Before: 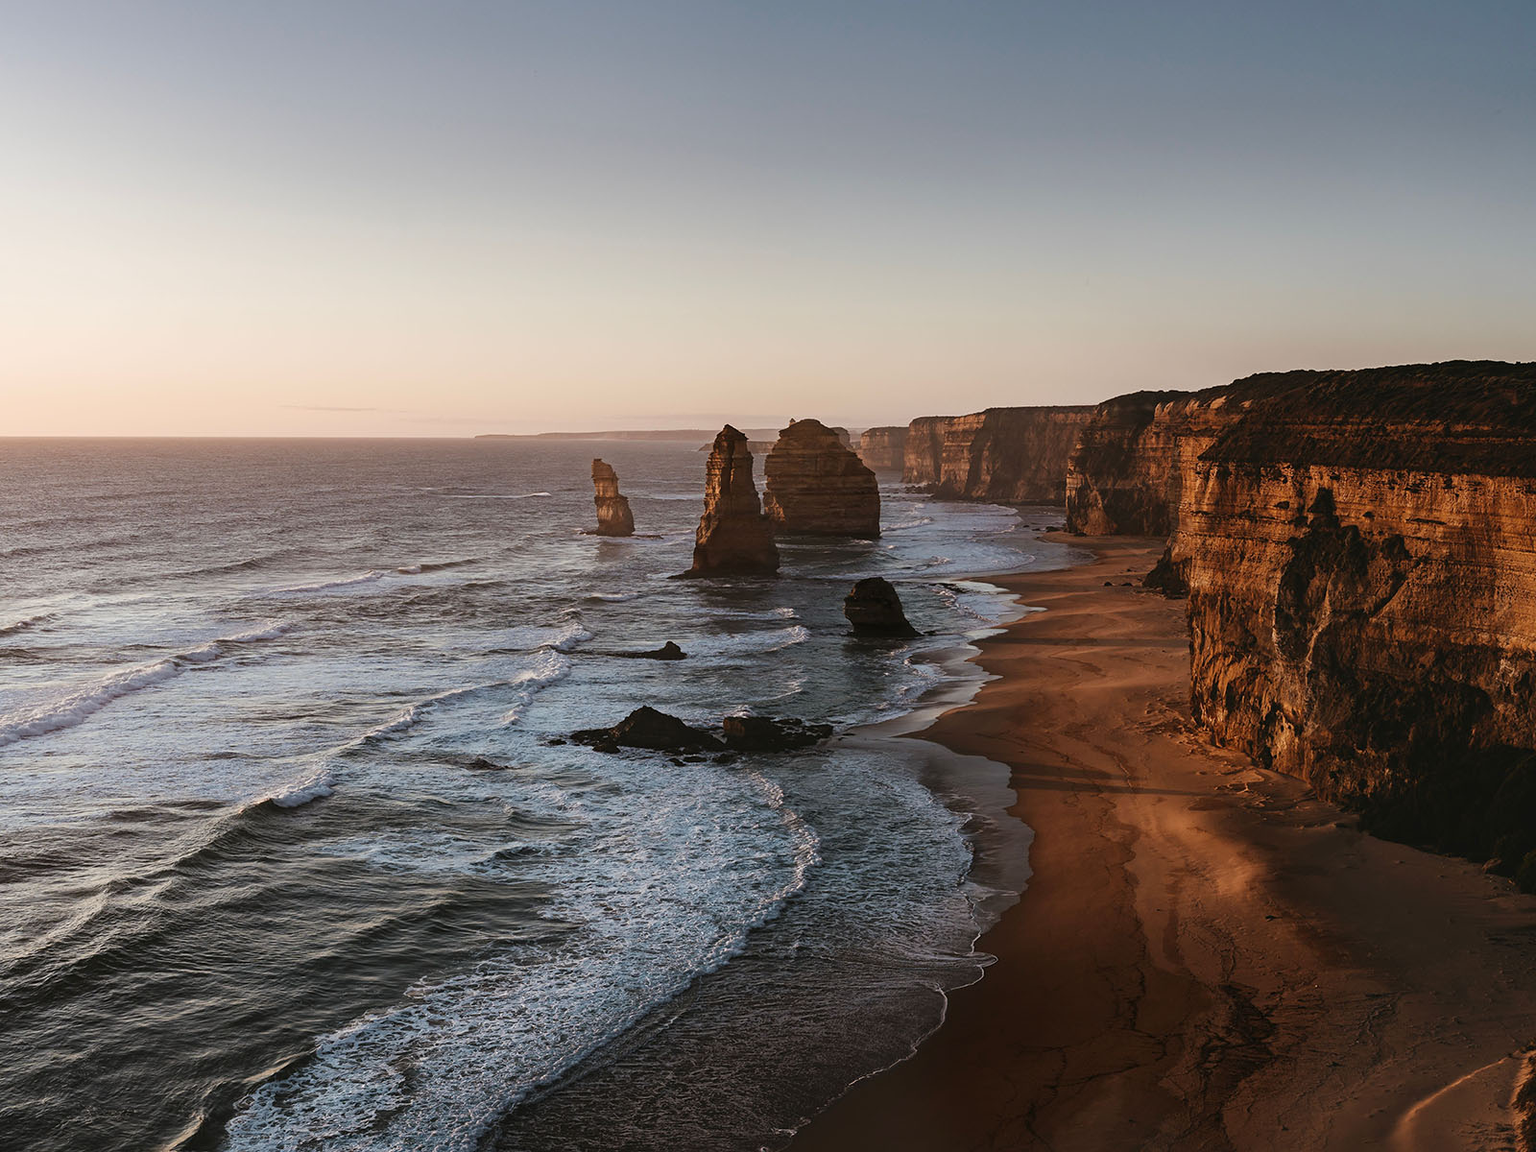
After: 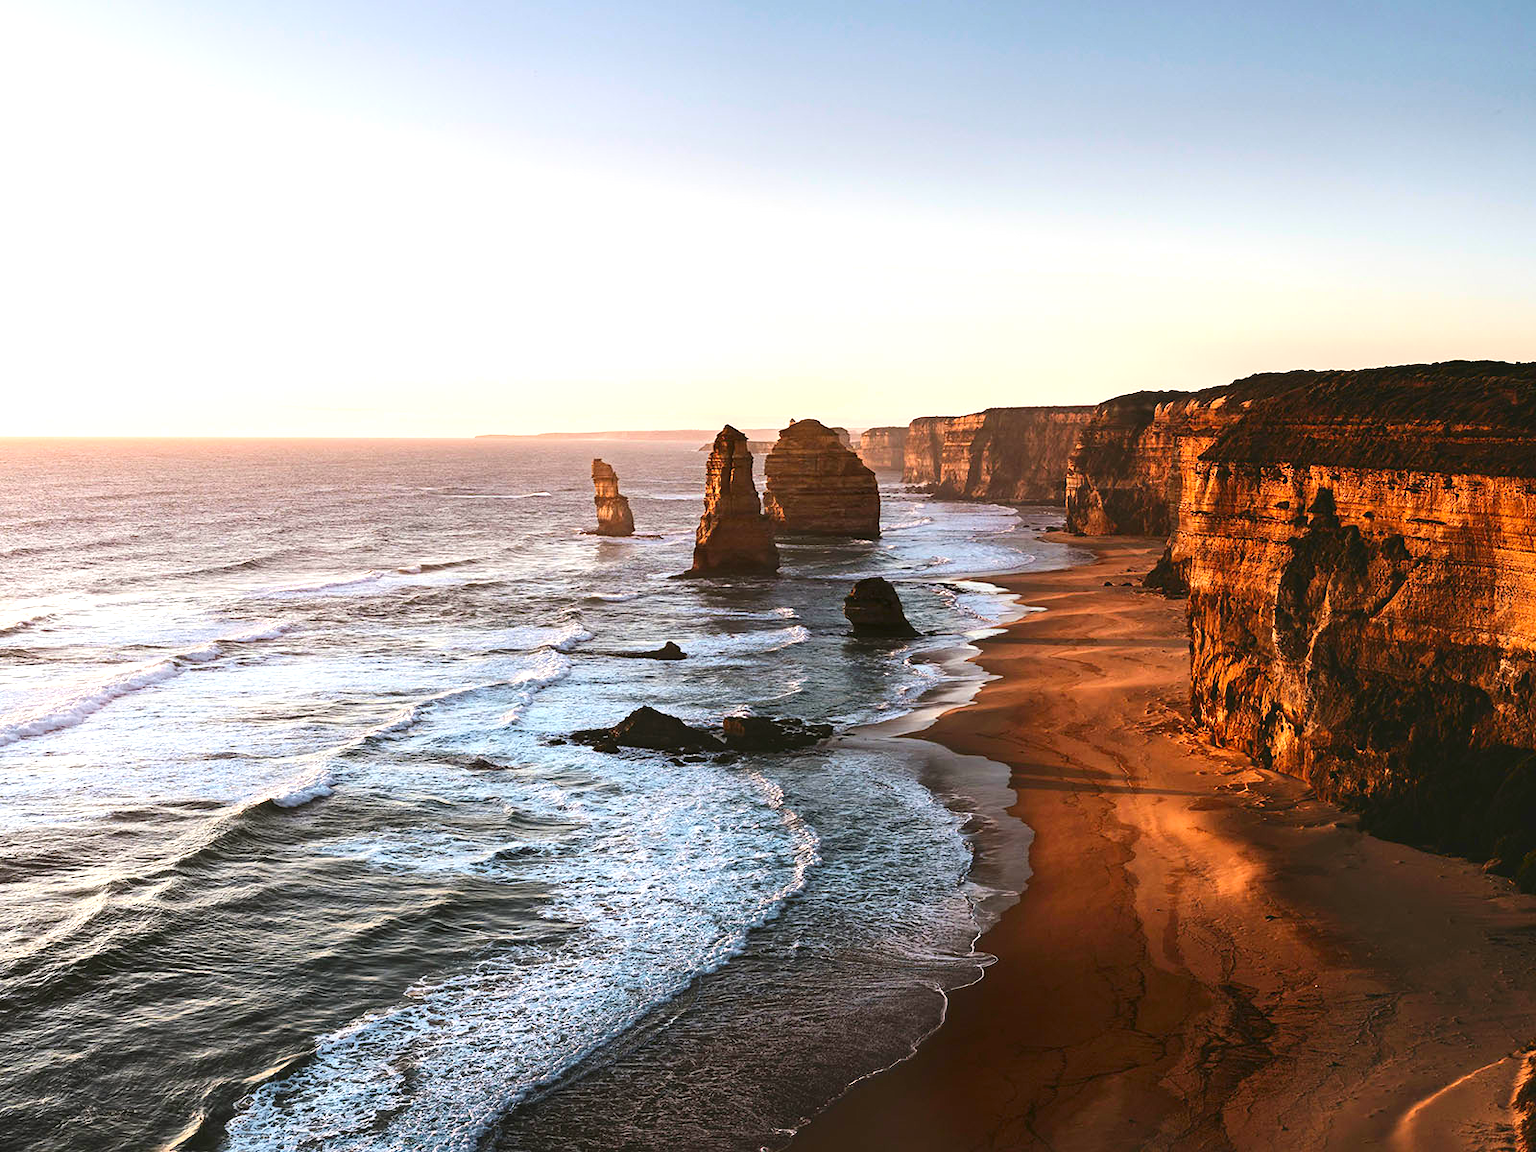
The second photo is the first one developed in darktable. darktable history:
exposure: black level correction 0, exposure 1.199 EV, compensate highlight preservation false
contrast brightness saturation: contrast 0.167, saturation 0.315
tone equalizer: edges refinement/feathering 500, mask exposure compensation -1.57 EV, preserve details no
